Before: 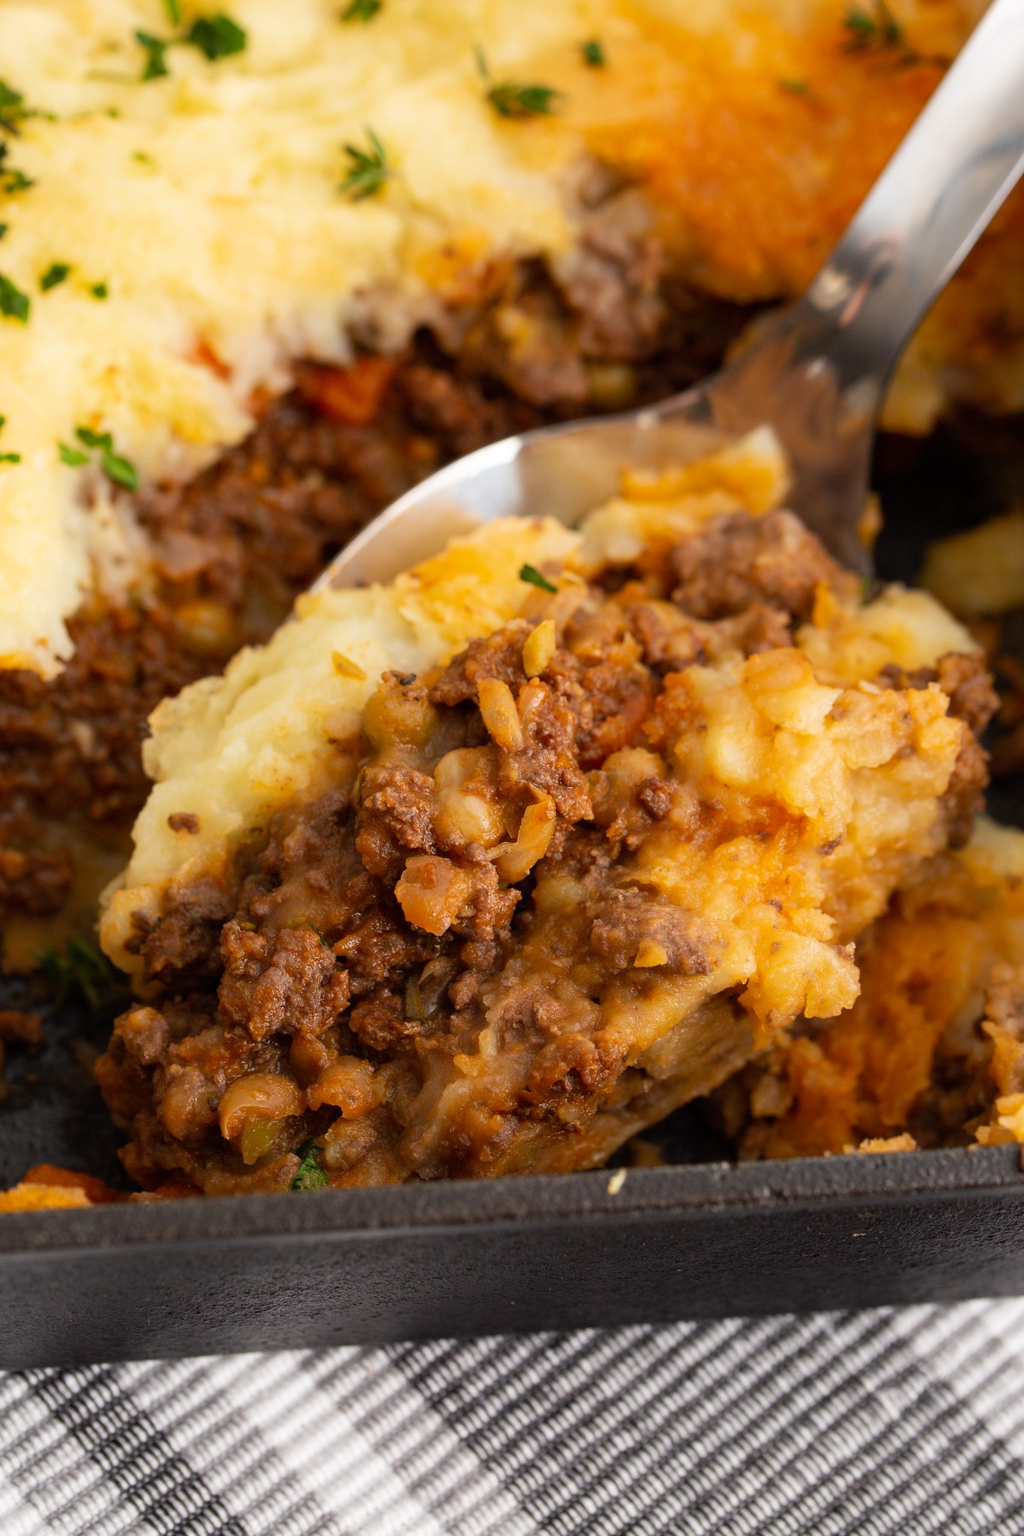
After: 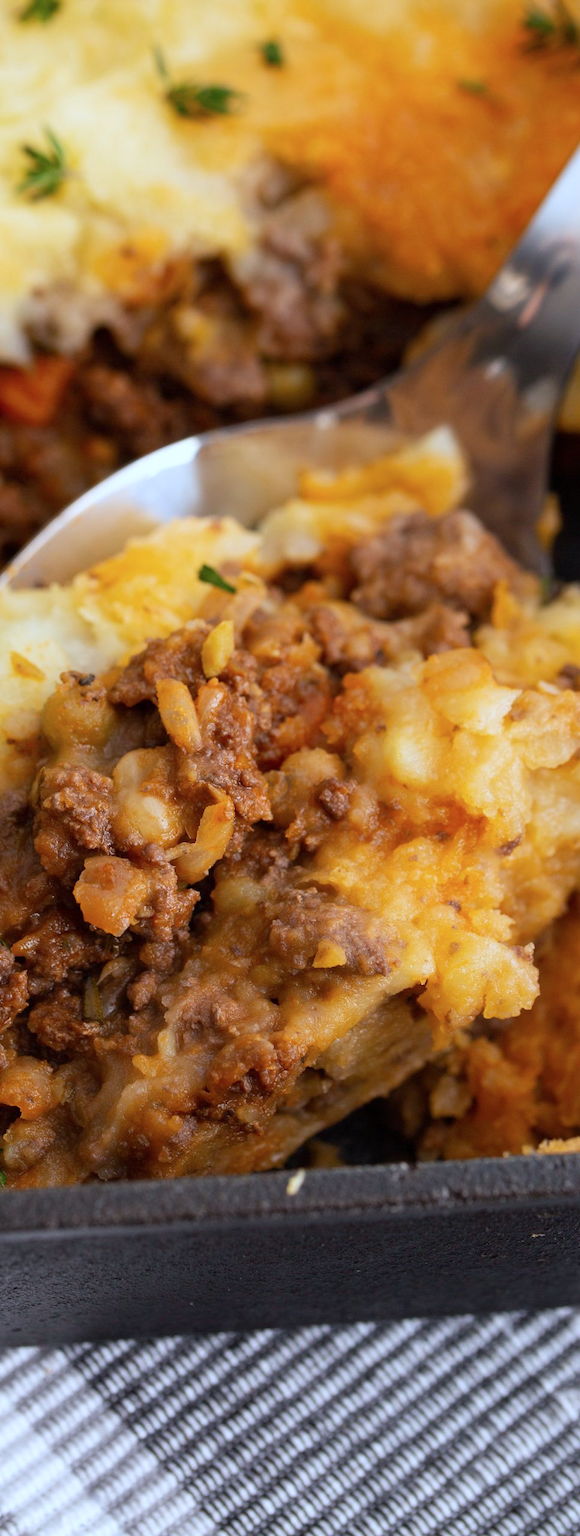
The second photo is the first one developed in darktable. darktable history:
white balance: red 0.98, blue 1.034
crop: left 31.458%, top 0%, right 11.876%
color calibration: x 0.372, y 0.386, temperature 4283.97 K
